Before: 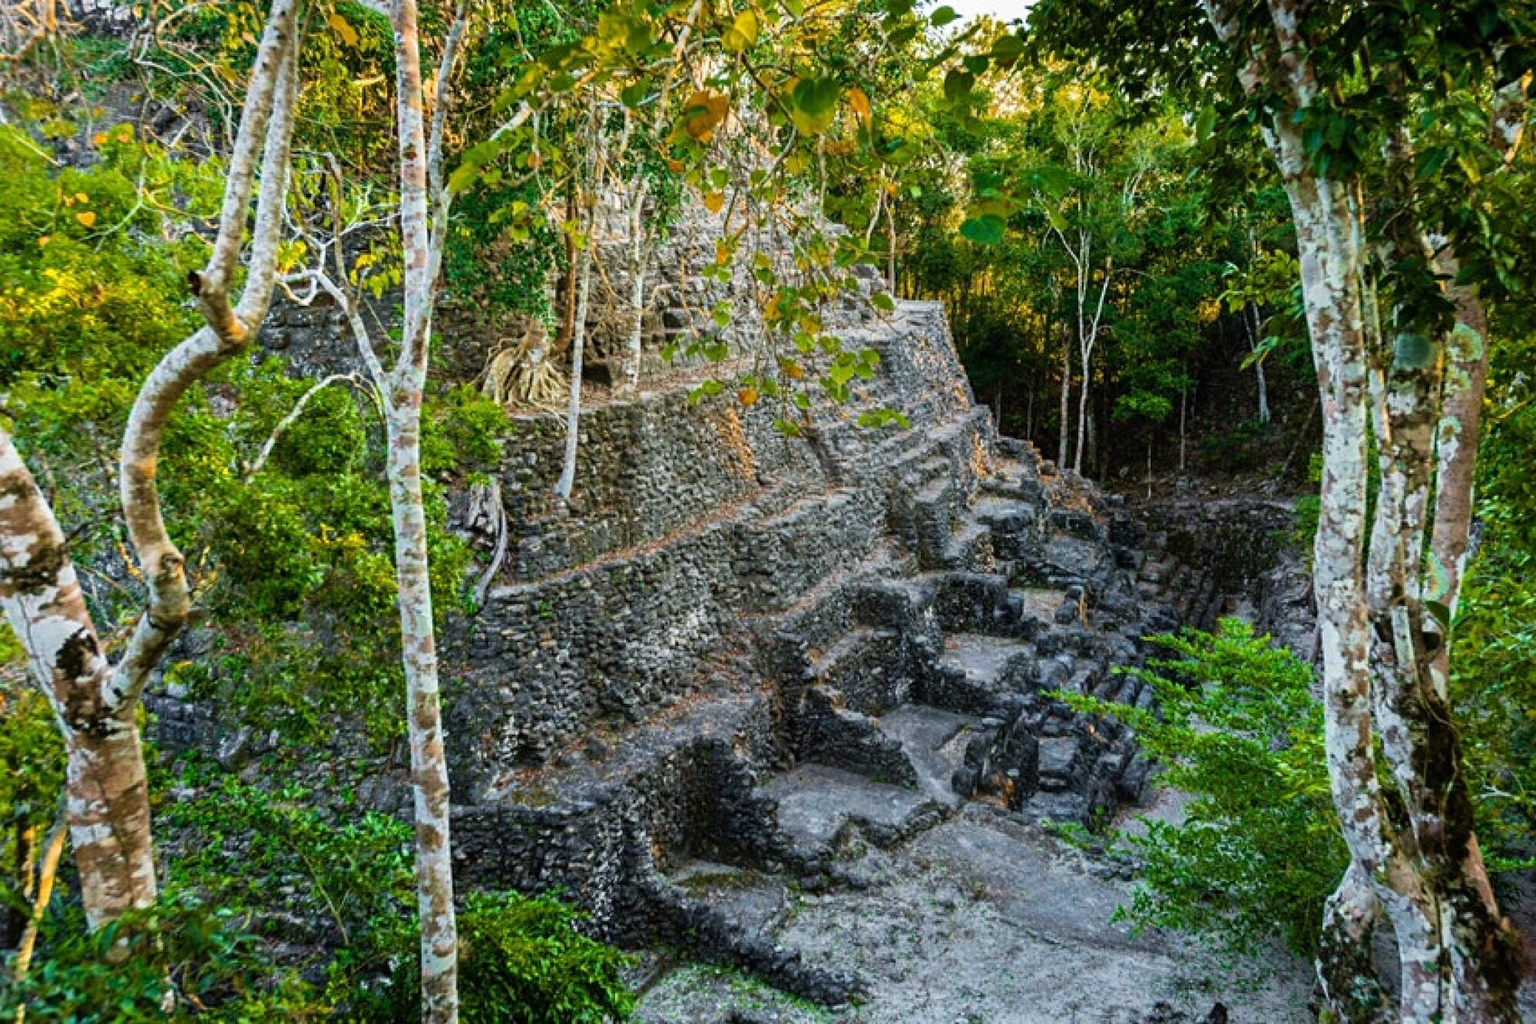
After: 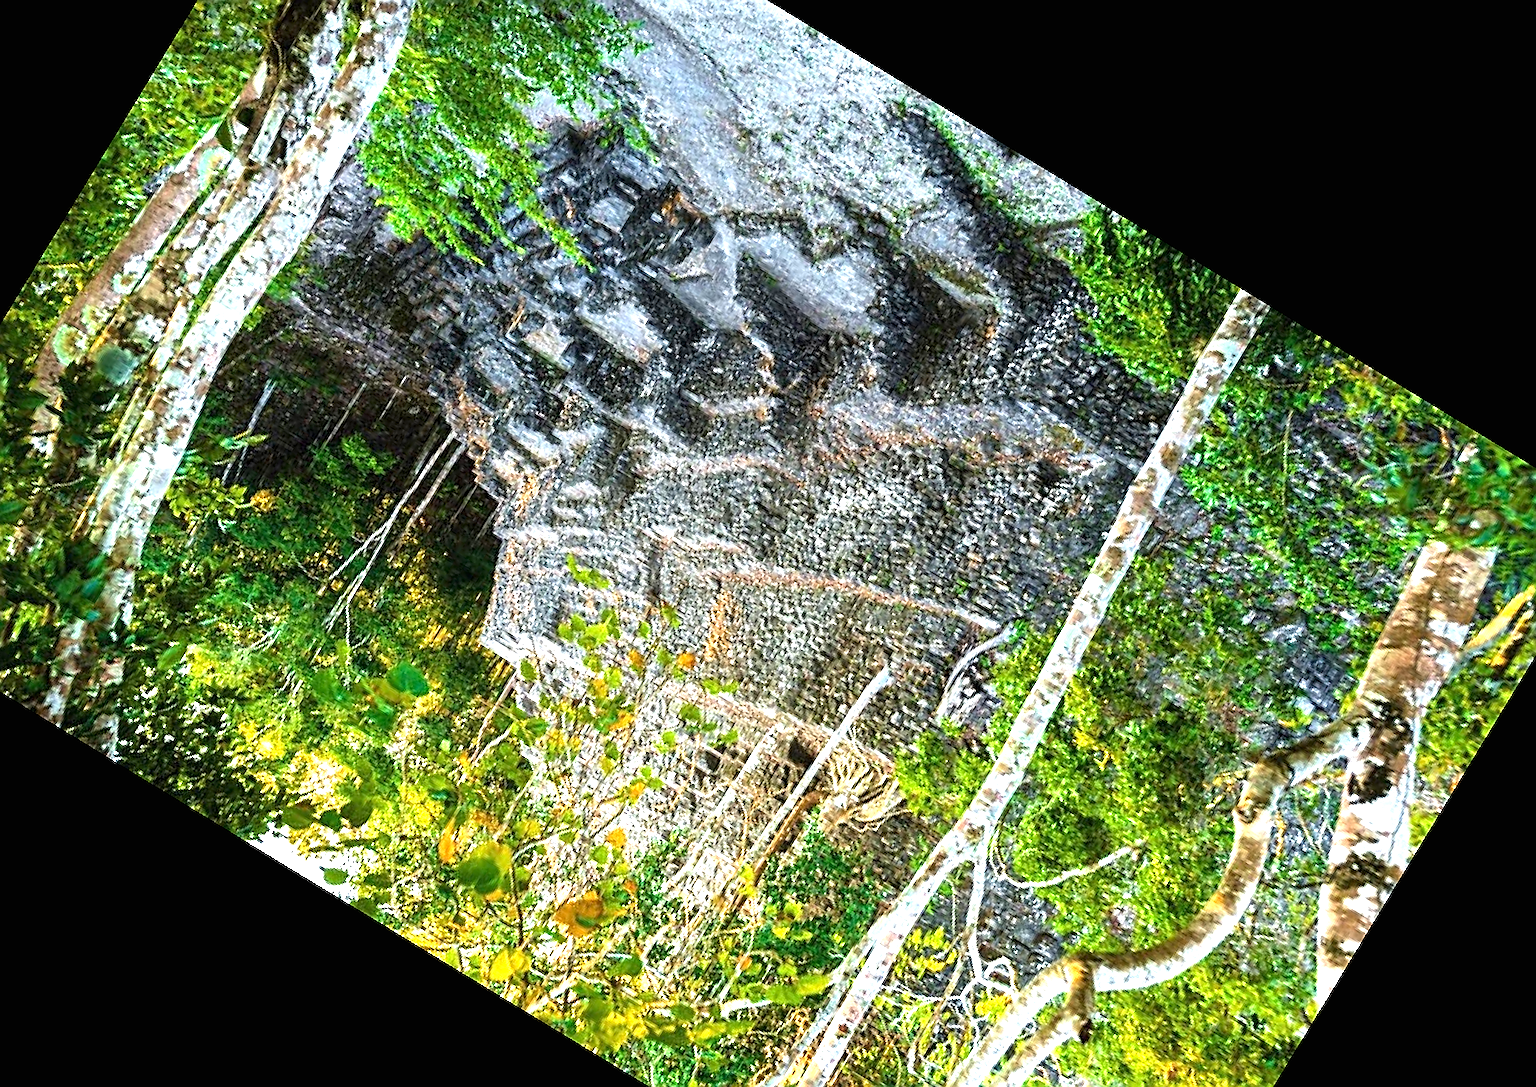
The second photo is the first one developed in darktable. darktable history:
sharpen: radius 1.4, amount 1.25, threshold 0.7
crop and rotate: angle 148.68°, left 9.111%, top 15.603%, right 4.588%, bottom 17.041%
exposure: black level correction 0, exposure 1.3 EV, compensate exposure bias true, compensate highlight preservation false
